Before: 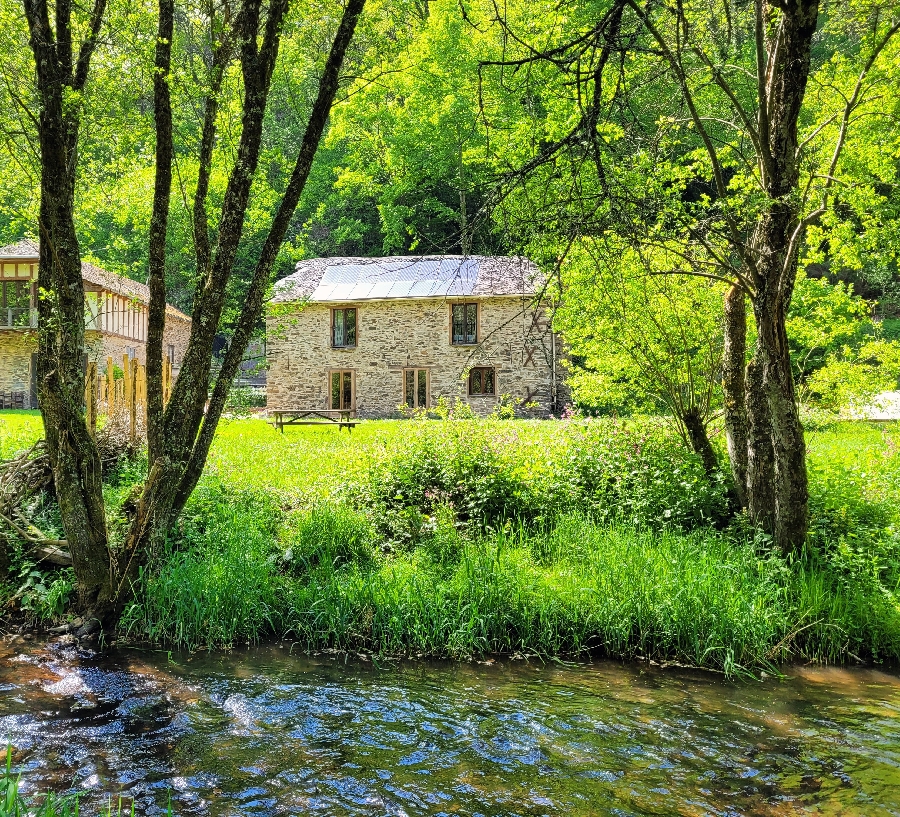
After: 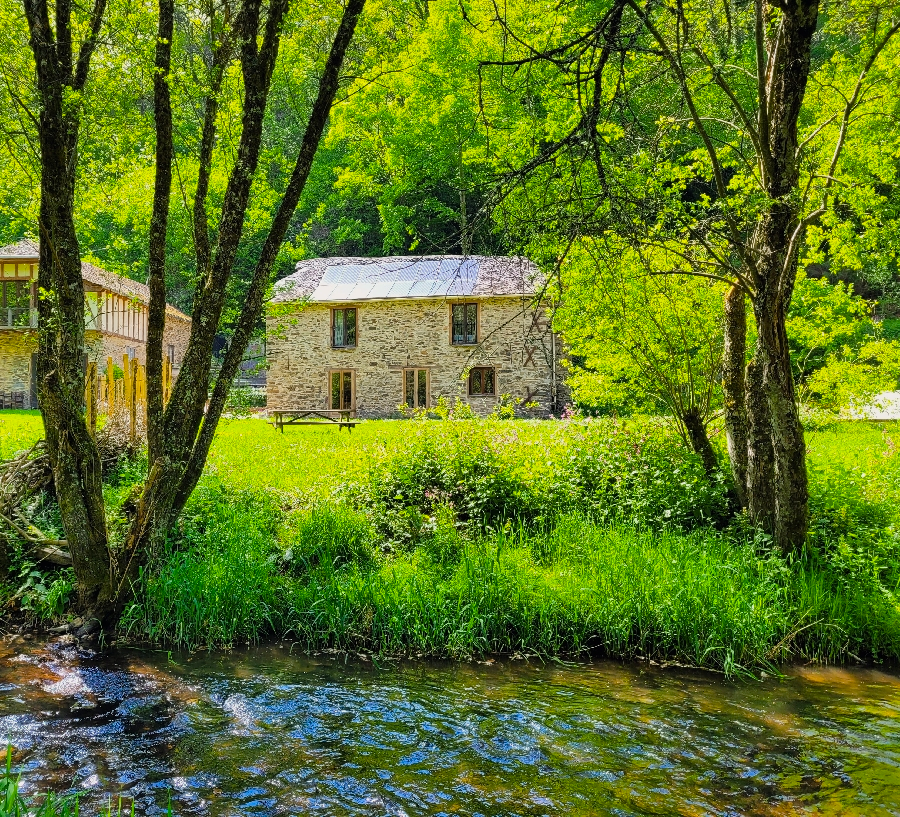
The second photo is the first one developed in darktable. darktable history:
exposure: exposure -0.21 EV, compensate highlight preservation false
color balance rgb: perceptual saturation grading › global saturation 20%, global vibrance 20%
